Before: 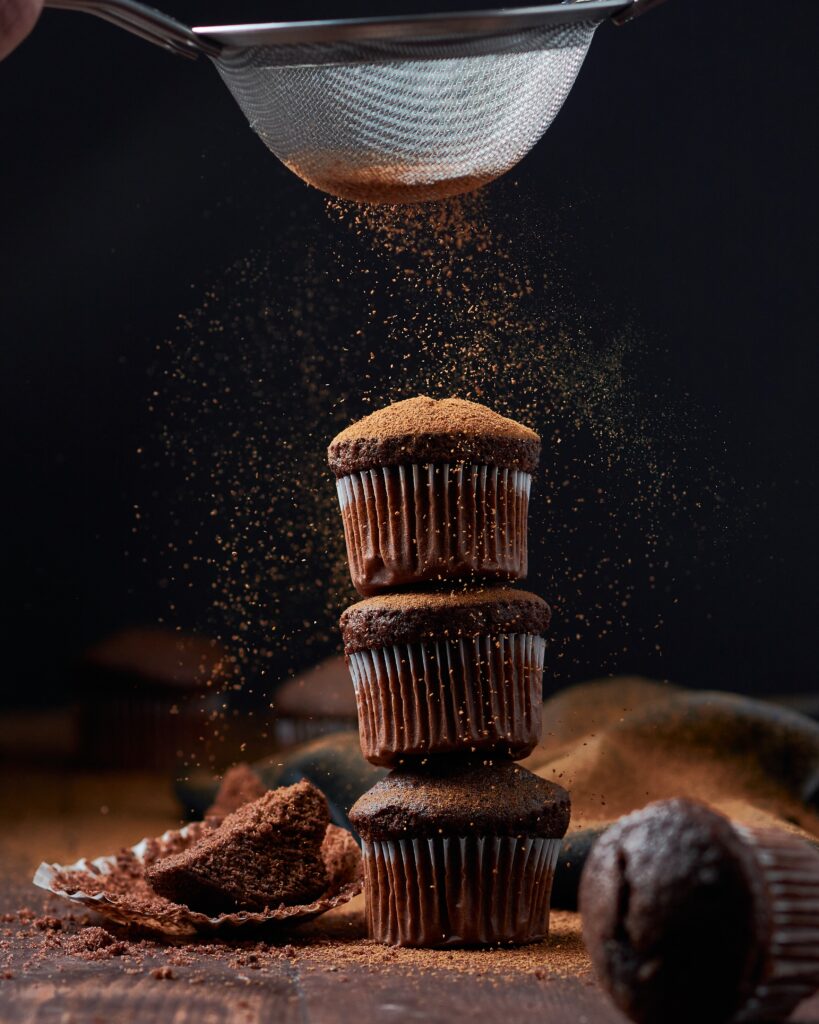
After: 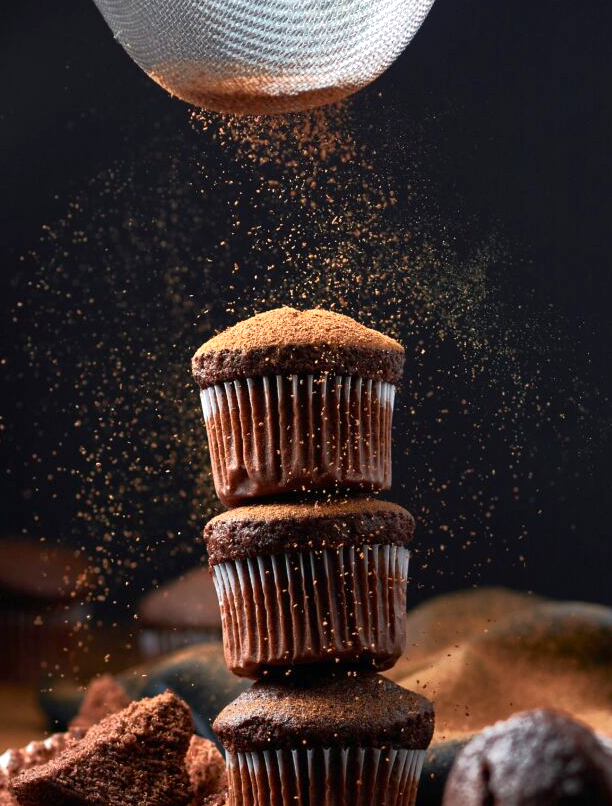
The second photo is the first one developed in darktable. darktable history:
exposure: exposure 0.764 EV, compensate exposure bias true, compensate highlight preservation false
crop: left 16.622%, top 8.714%, right 8.646%, bottom 12.491%
